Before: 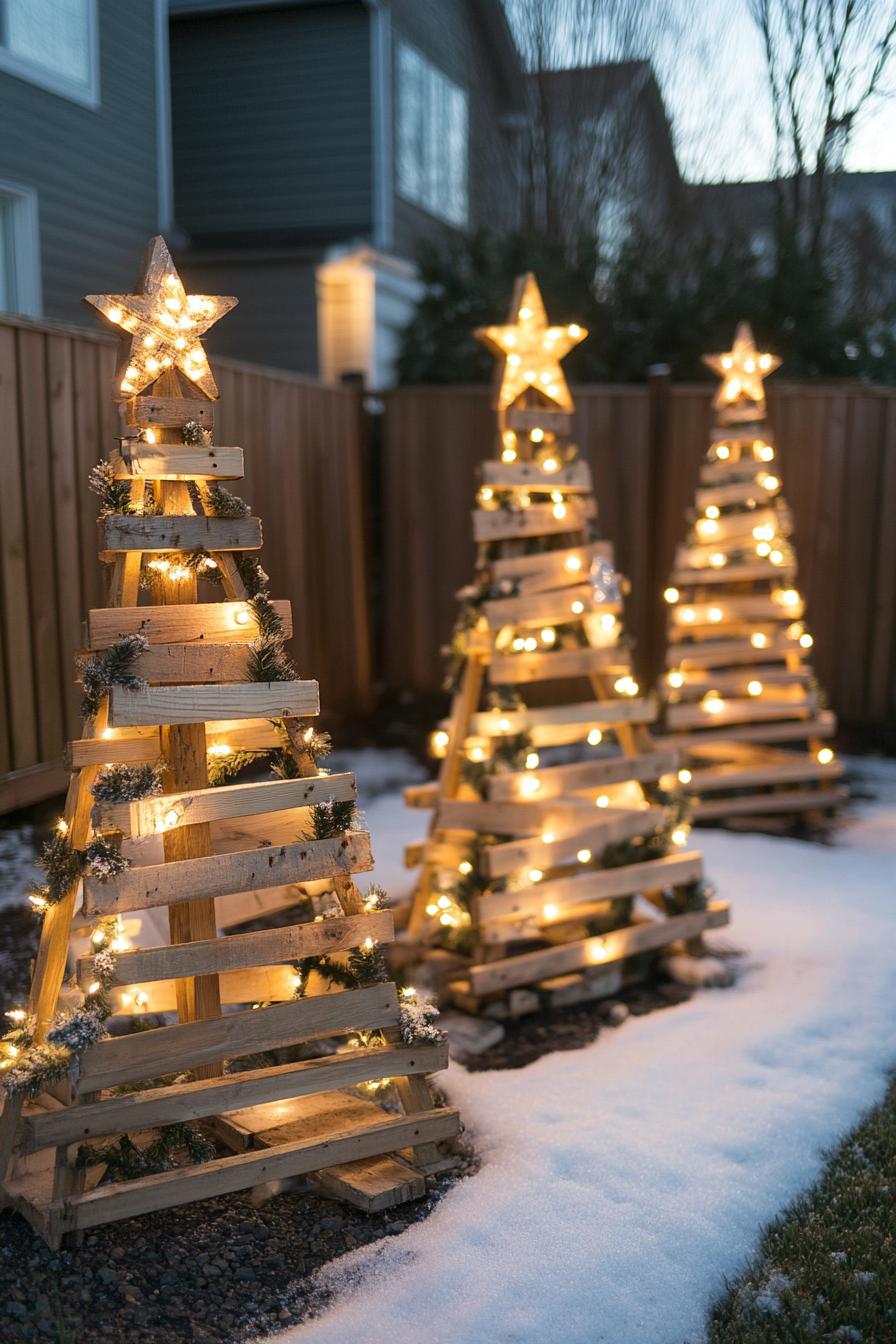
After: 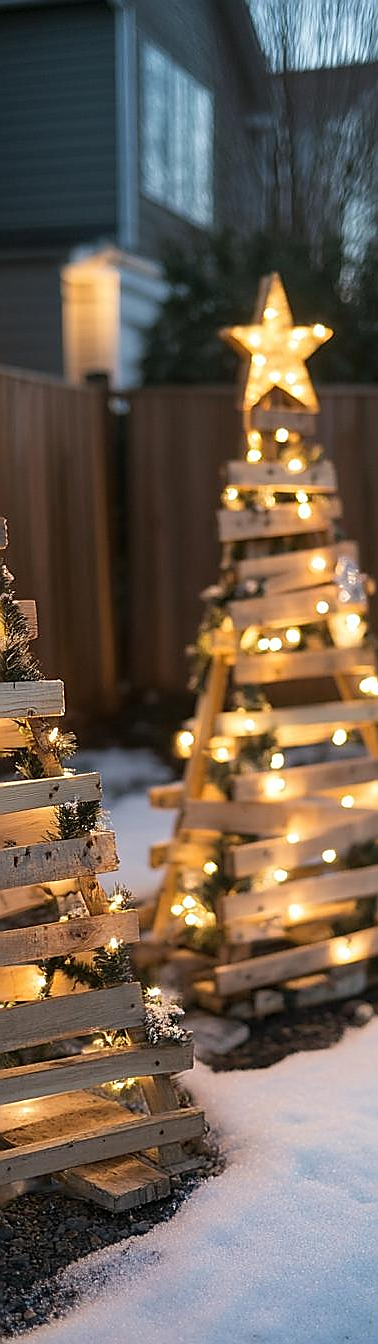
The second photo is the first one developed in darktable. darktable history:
crop: left 28.548%, right 29.197%
sharpen: radius 1.365, amount 1.234, threshold 0.638
